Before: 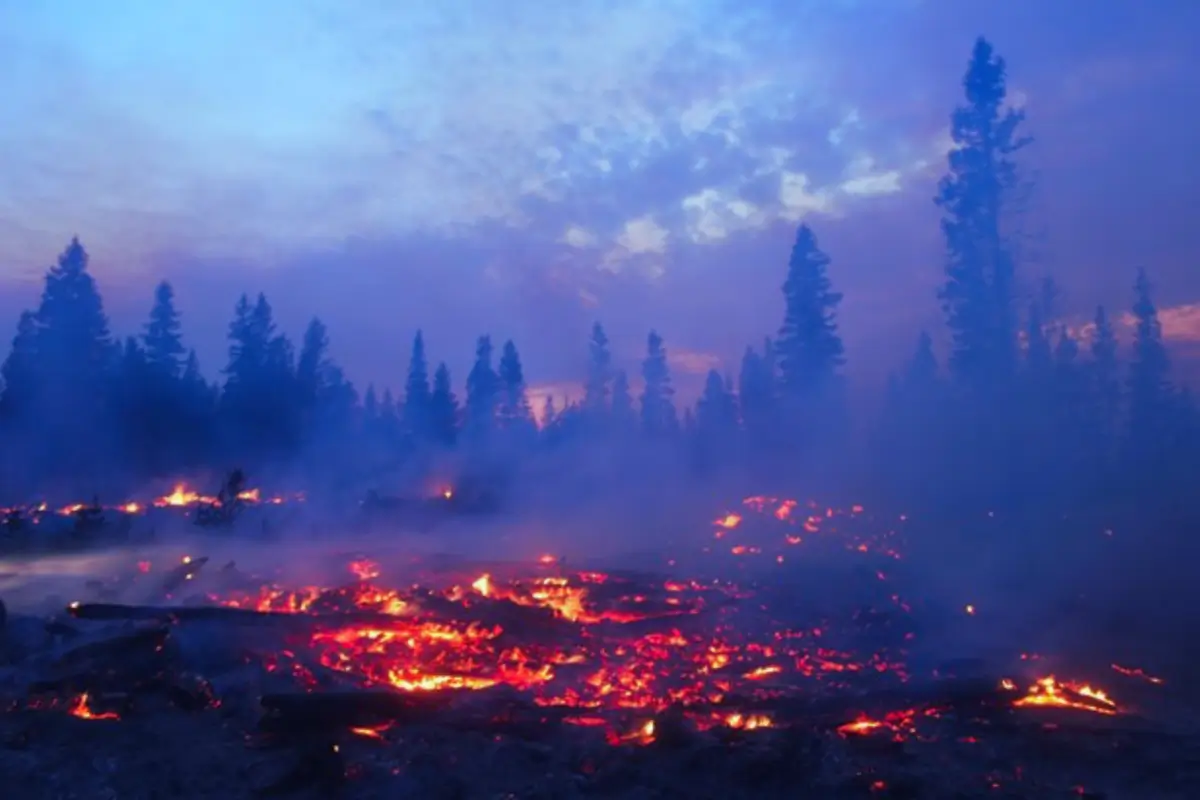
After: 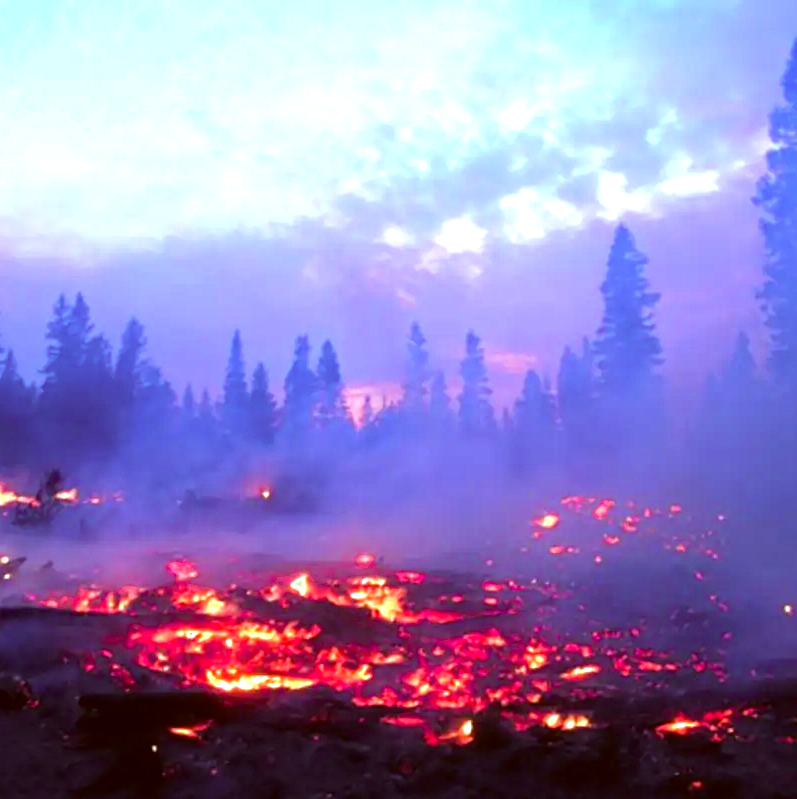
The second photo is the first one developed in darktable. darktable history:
crop and rotate: left 15.243%, right 18.293%
color zones: curves: ch0 [(0.25, 0.5) (0.347, 0.092) (0.75, 0.5)]; ch1 [(0.25, 0.5) (0.33, 0.51) (0.75, 0.5)]
color correction: highlights a* -0.366, highlights b* 0.17, shadows a* 5.21, shadows b* 20.83
tone equalizer: -8 EV -1.06 EV, -7 EV -0.995 EV, -6 EV -0.856 EV, -5 EV -0.558 EV, -3 EV 0.547 EV, -2 EV 0.867 EV, -1 EV 0.986 EV, +0 EV 1.07 EV
haze removal: compatibility mode true, adaptive false
exposure: black level correction 0.001, exposure 0.499 EV, compensate exposure bias true, compensate highlight preservation false
contrast brightness saturation: saturation -0.056
